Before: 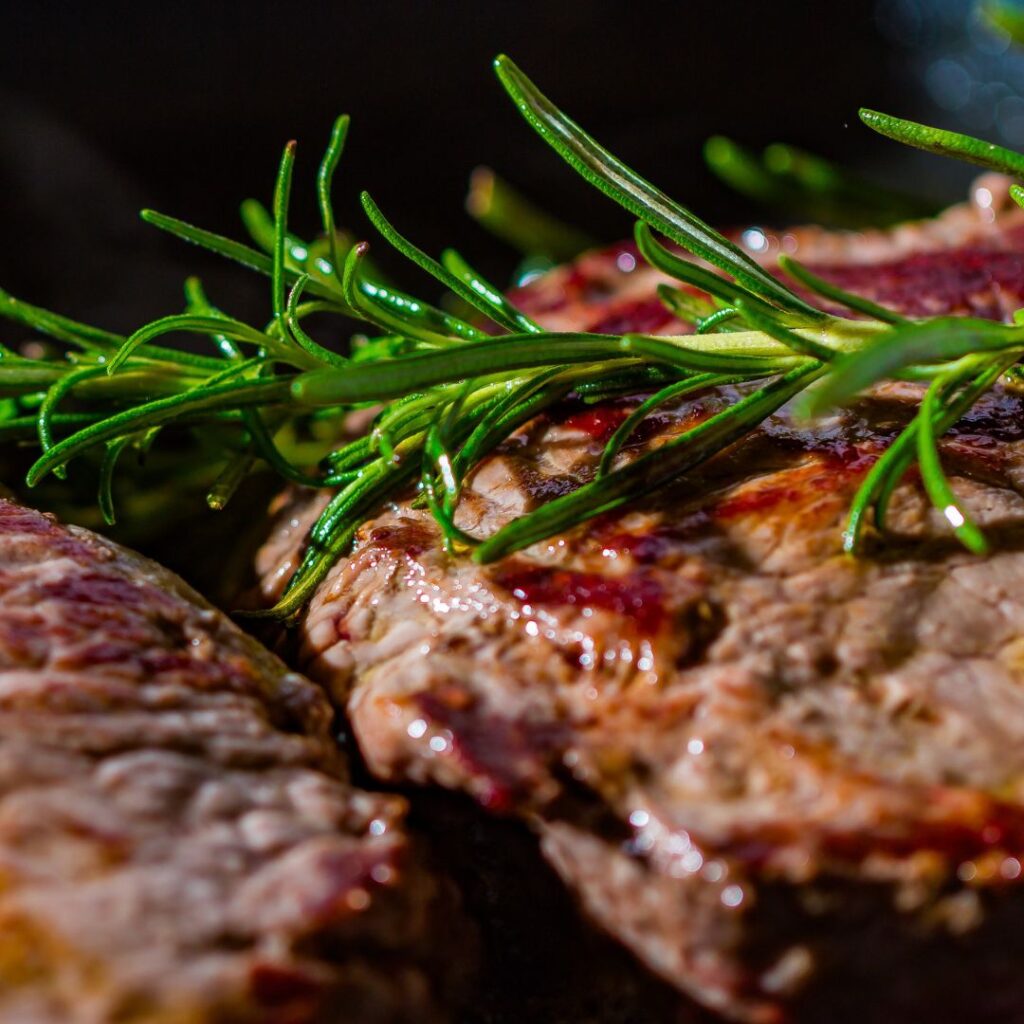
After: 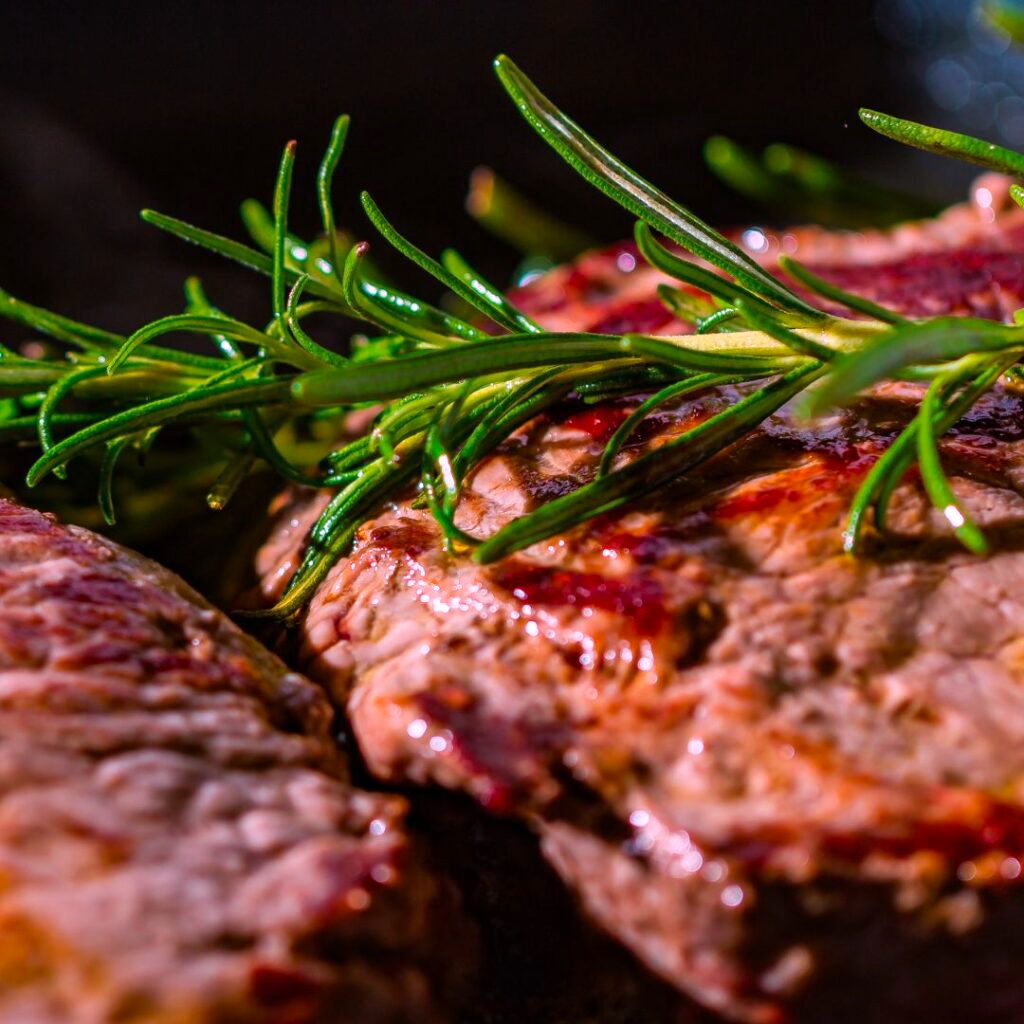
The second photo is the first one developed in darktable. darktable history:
color zones: curves: ch1 [(0, 0.523) (0.143, 0.545) (0.286, 0.52) (0.429, 0.506) (0.571, 0.503) (0.714, 0.503) (0.857, 0.508) (1, 0.523)]
white balance: red 1.188, blue 1.11
exposure: compensate highlight preservation false
